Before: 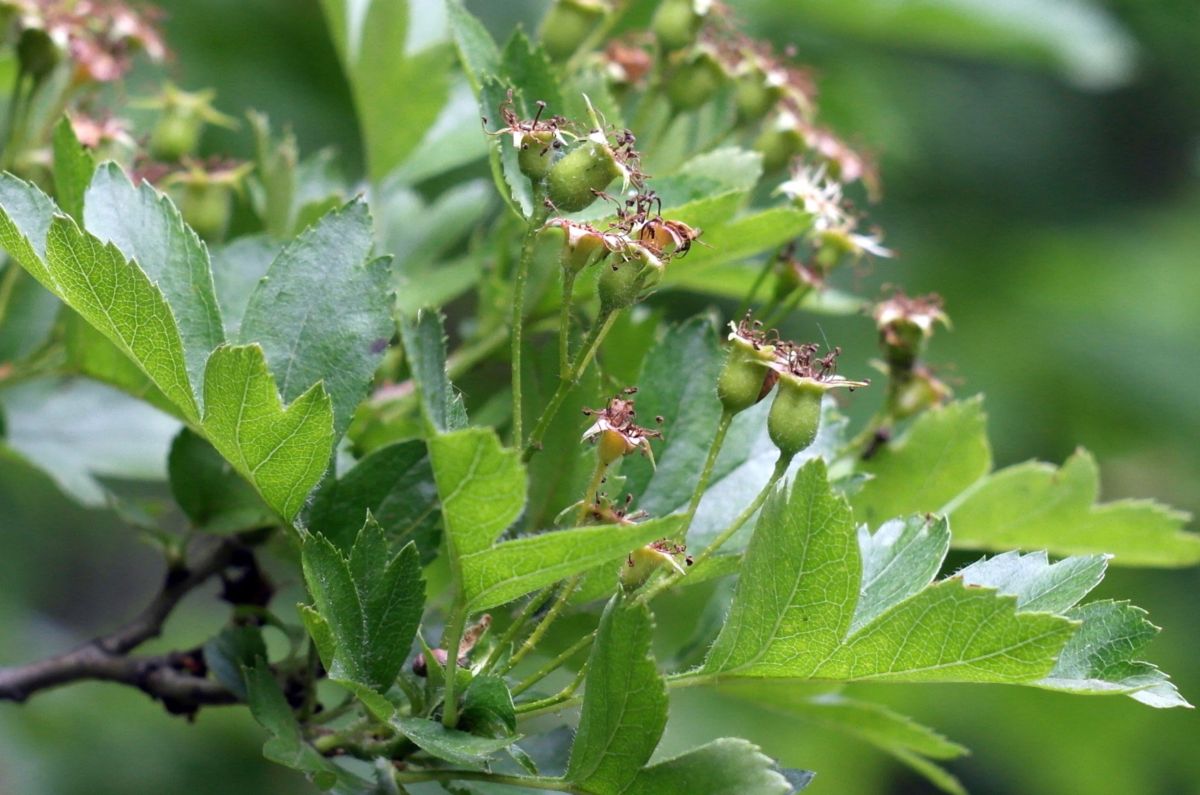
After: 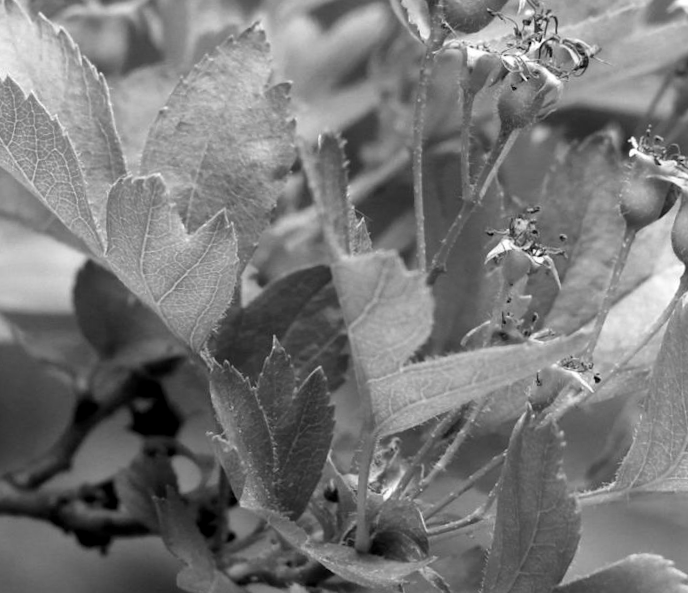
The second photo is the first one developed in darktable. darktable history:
rotate and perspective: rotation -1.75°, automatic cropping off
monochrome: a -3.63, b -0.465
local contrast: mode bilateral grid, contrast 20, coarseness 50, detail 120%, midtone range 0.2
crop: left 8.966%, top 23.852%, right 34.699%, bottom 4.703%
